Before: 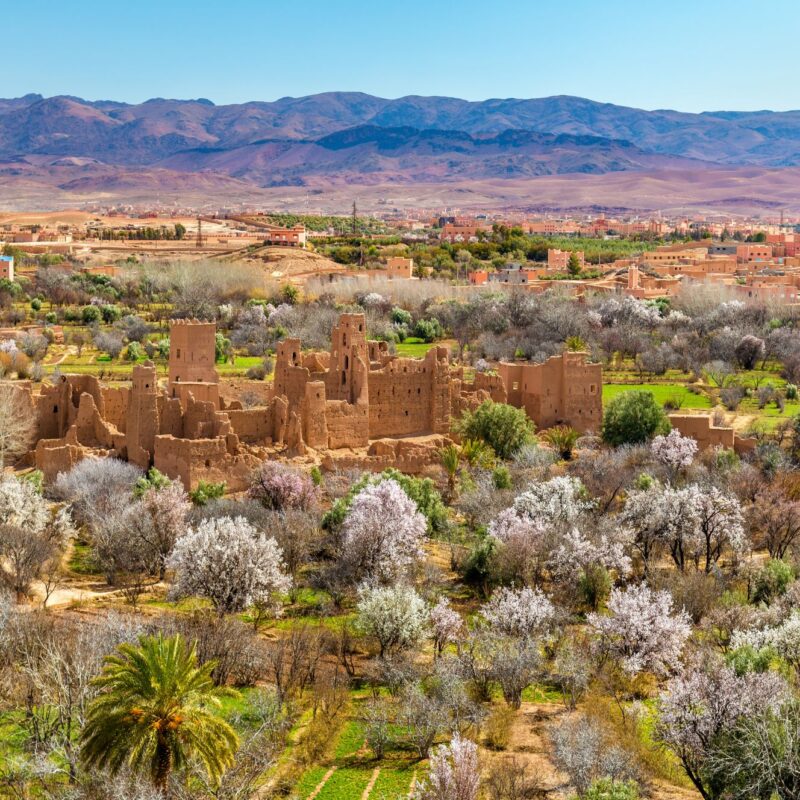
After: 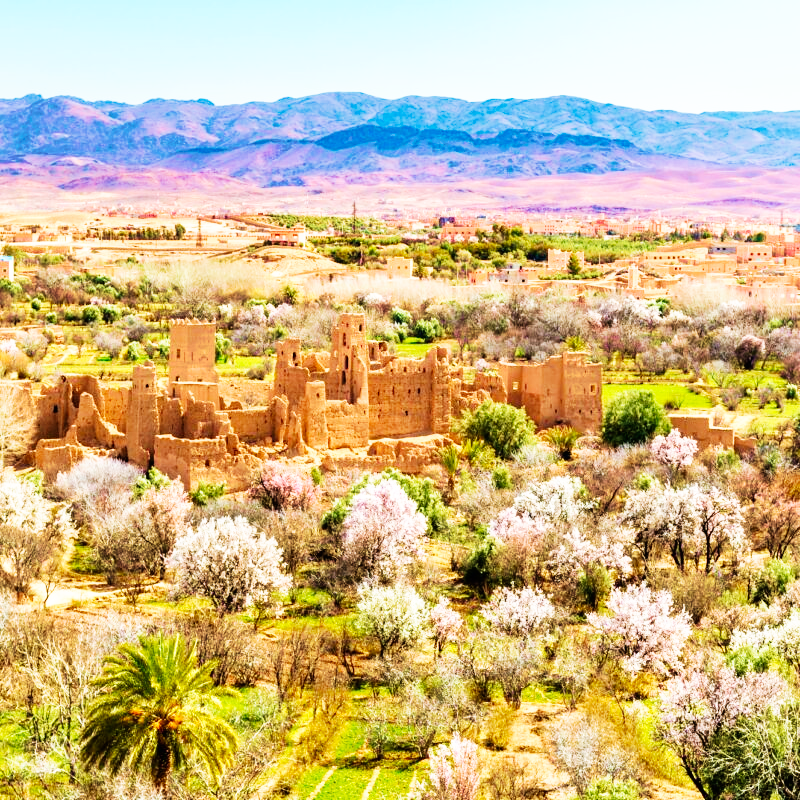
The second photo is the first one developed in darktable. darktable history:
velvia: strength 74.37%
base curve: curves: ch0 [(0, 0) (0.007, 0.004) (0.027, 0.03) (0.046, 0.07) (0.207, 0.54) (0.442, 0.872) (0.673, 0.972) (1, 1)], preserve colors none
exposure: black level correction 0.001, compensate highlight preservation false
